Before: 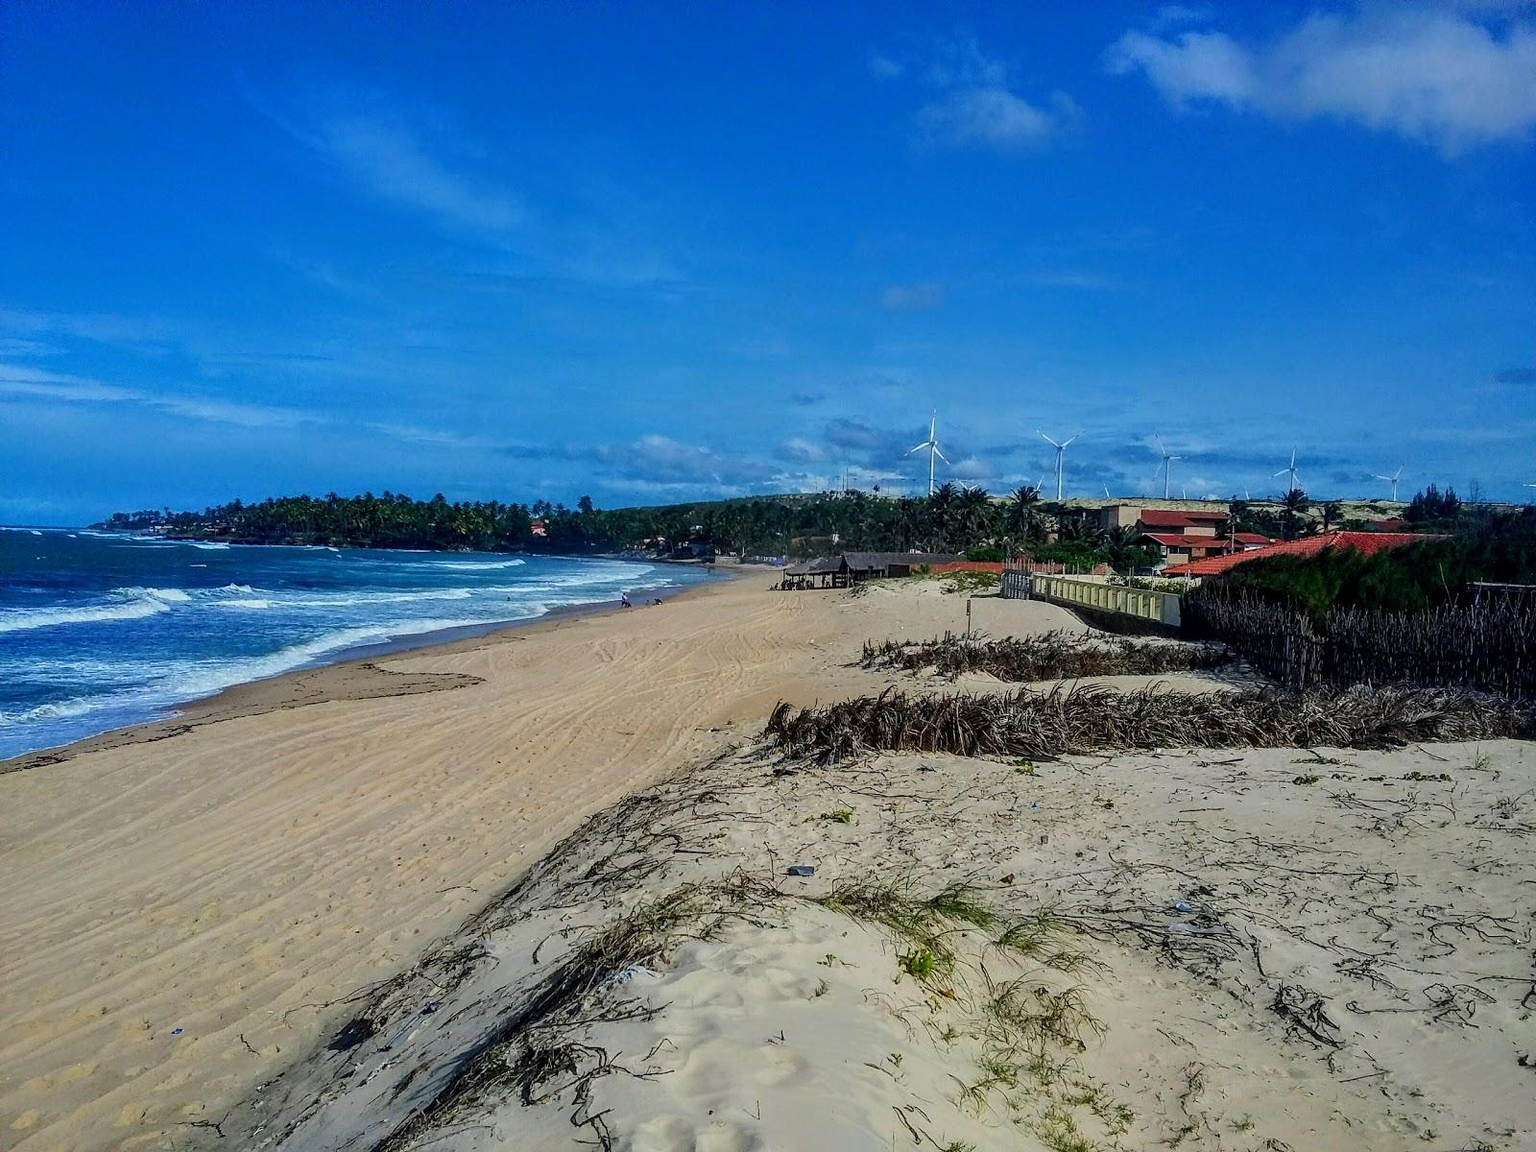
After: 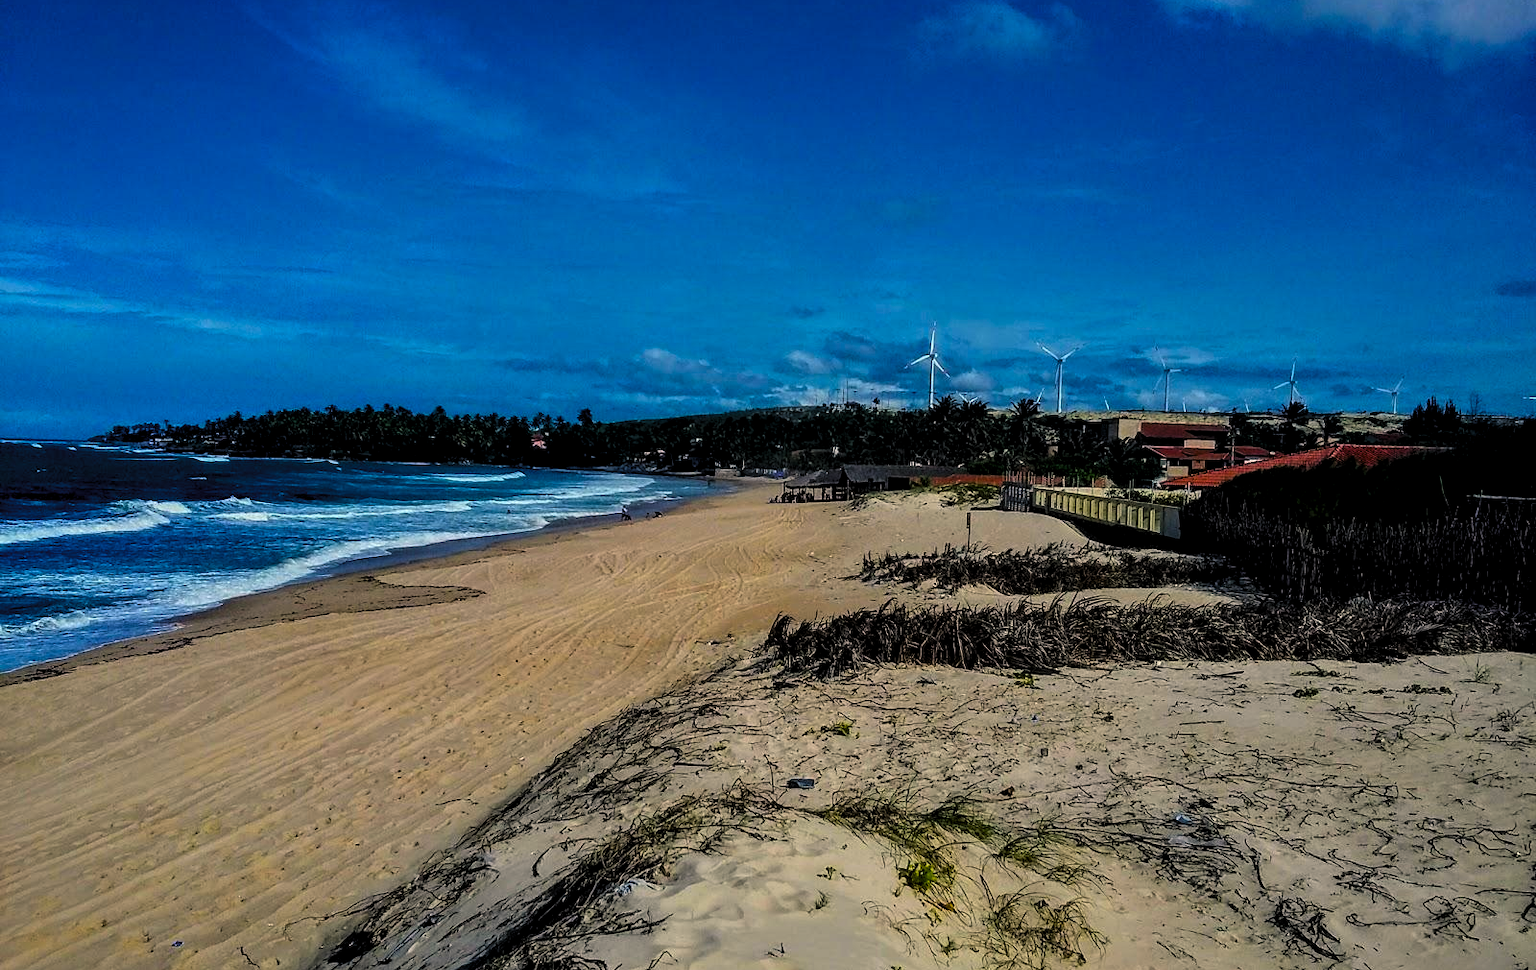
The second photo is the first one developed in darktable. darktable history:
crop: top 7.598%, bottom 8.12%
color balance rgb: highlights gain › chroma 2.914%, highlights gain › hue 60.5°, linear chroma grading › global chroma 14.494%, perceptual saturation grading › global saturation 25.348%, perceptual brilliance grading › highlights 4.437%, perceptual brilliance grading › shadows -9.175%
levels: levels [0.116, 0.574, 1]
